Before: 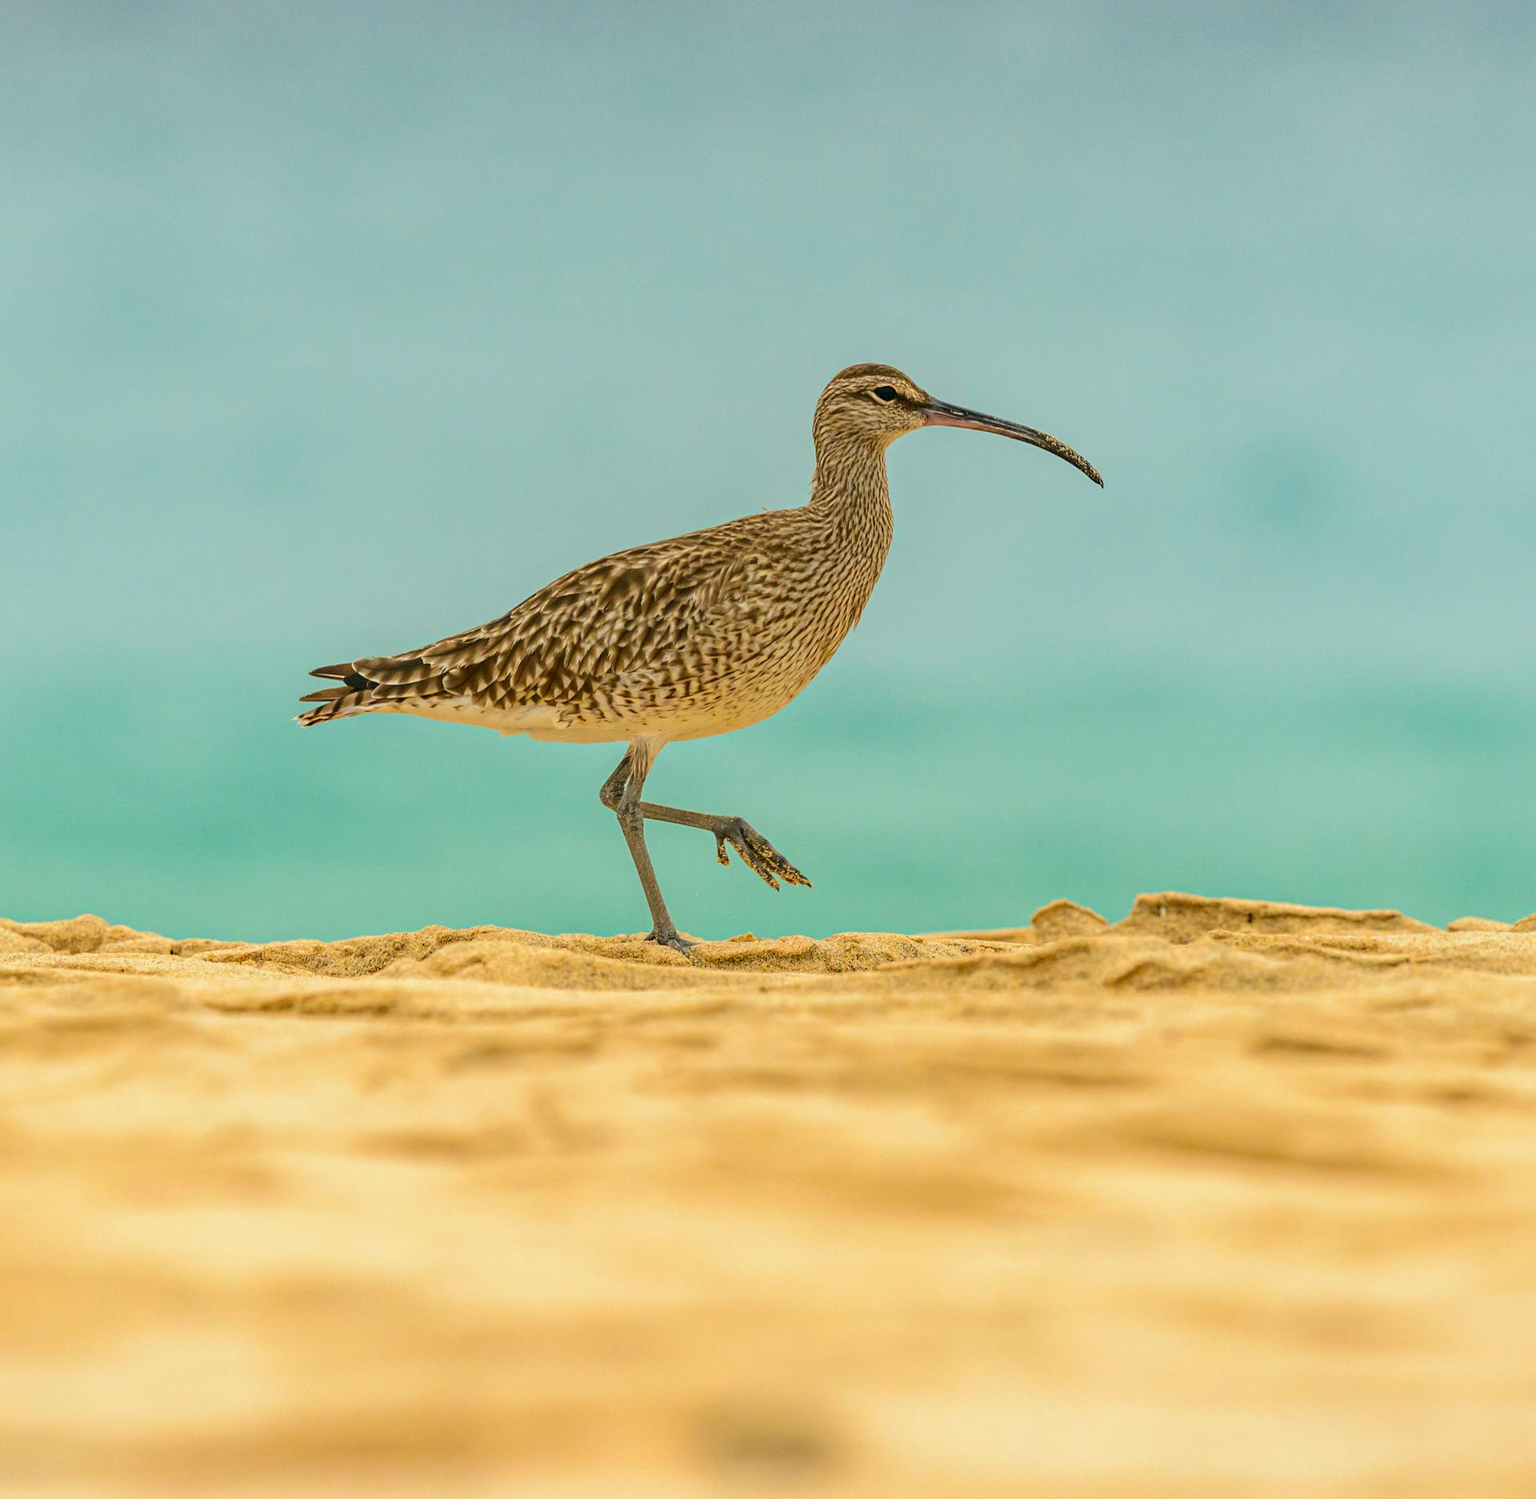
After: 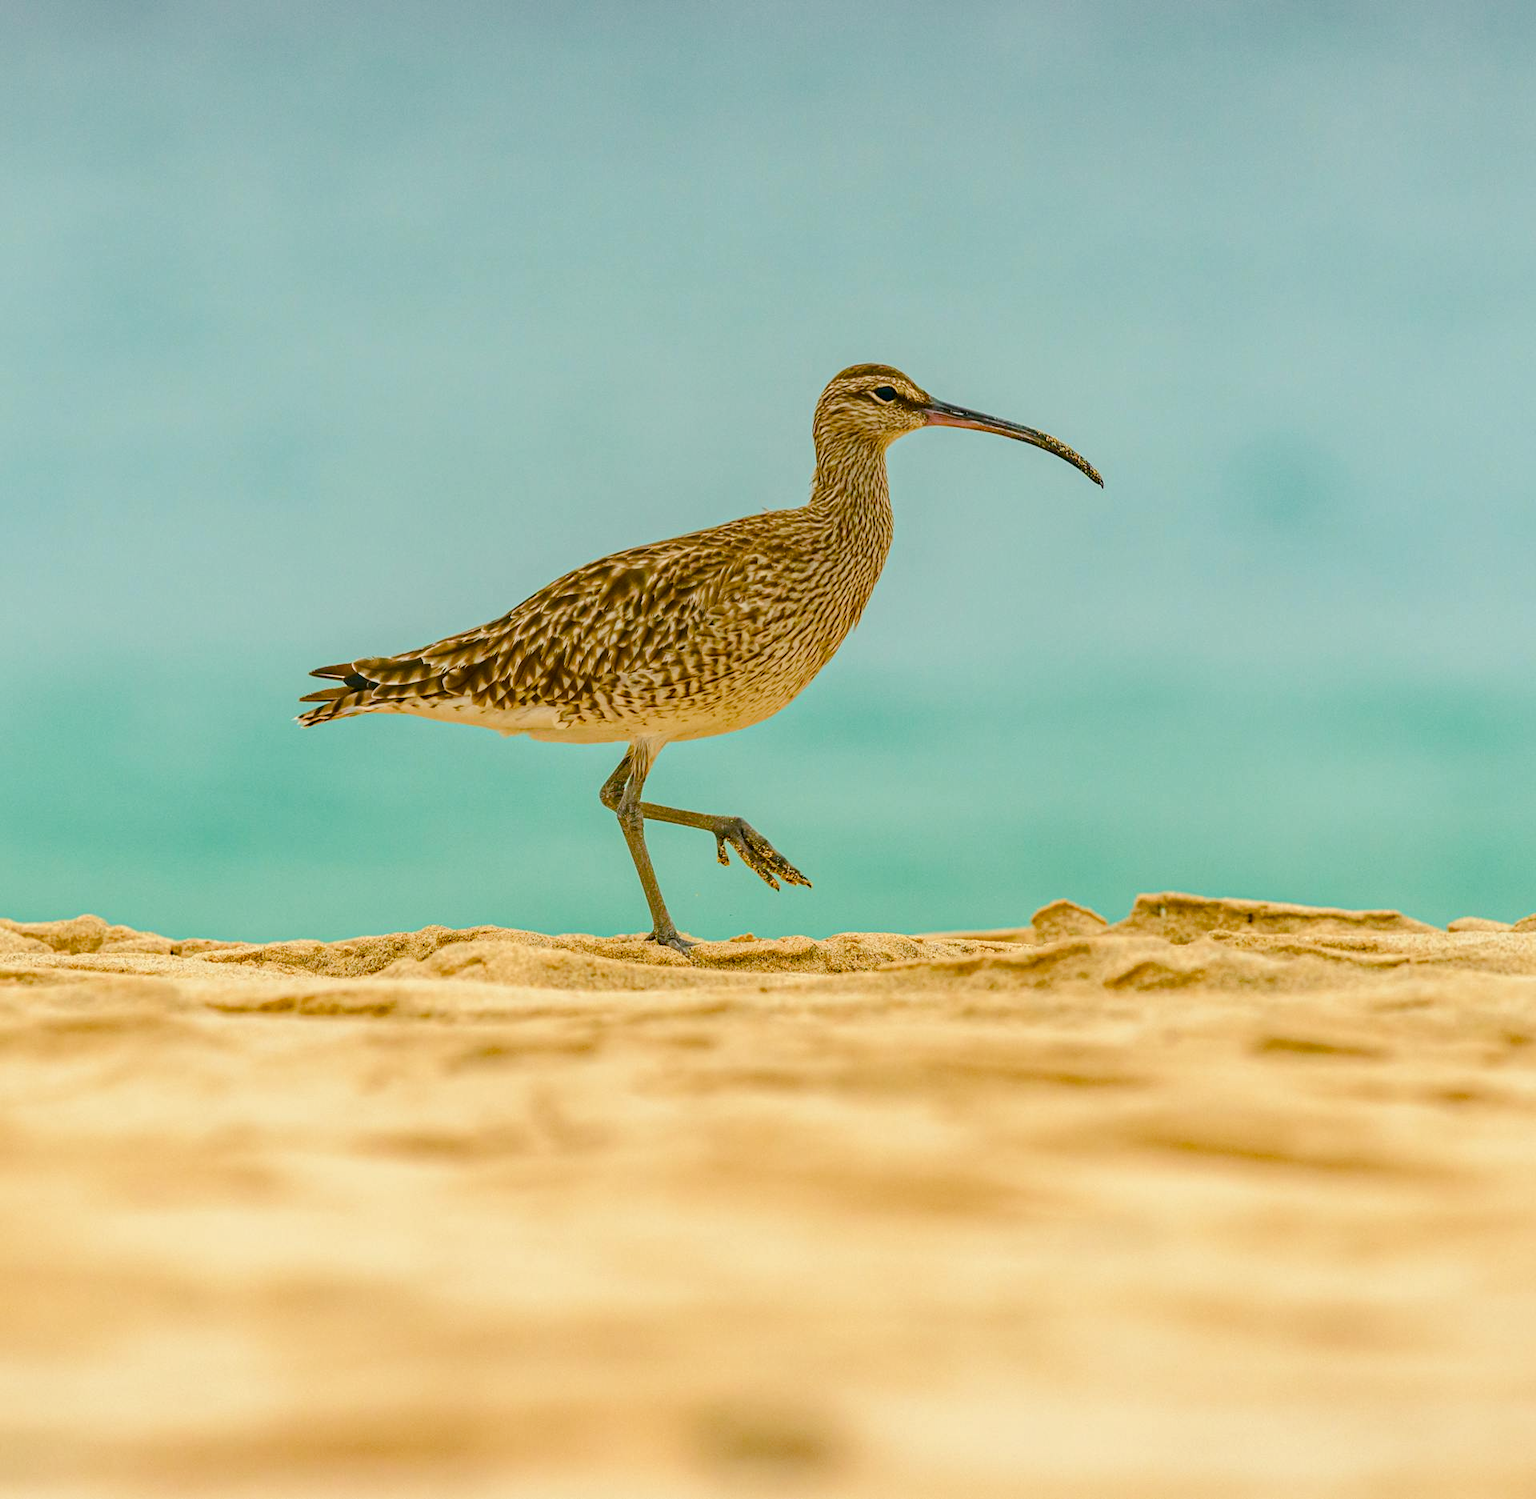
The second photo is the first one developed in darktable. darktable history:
color balance rgb: global offset › hue 170.57°, perceptual saturation grading › global saturation 24.726%, perceptual saturation grading › highlights -51.203%, perceptual saturation grading › mid-tones 19.254%, perceptual saturation grading › shadows 60.574%, global vibrance 20%
